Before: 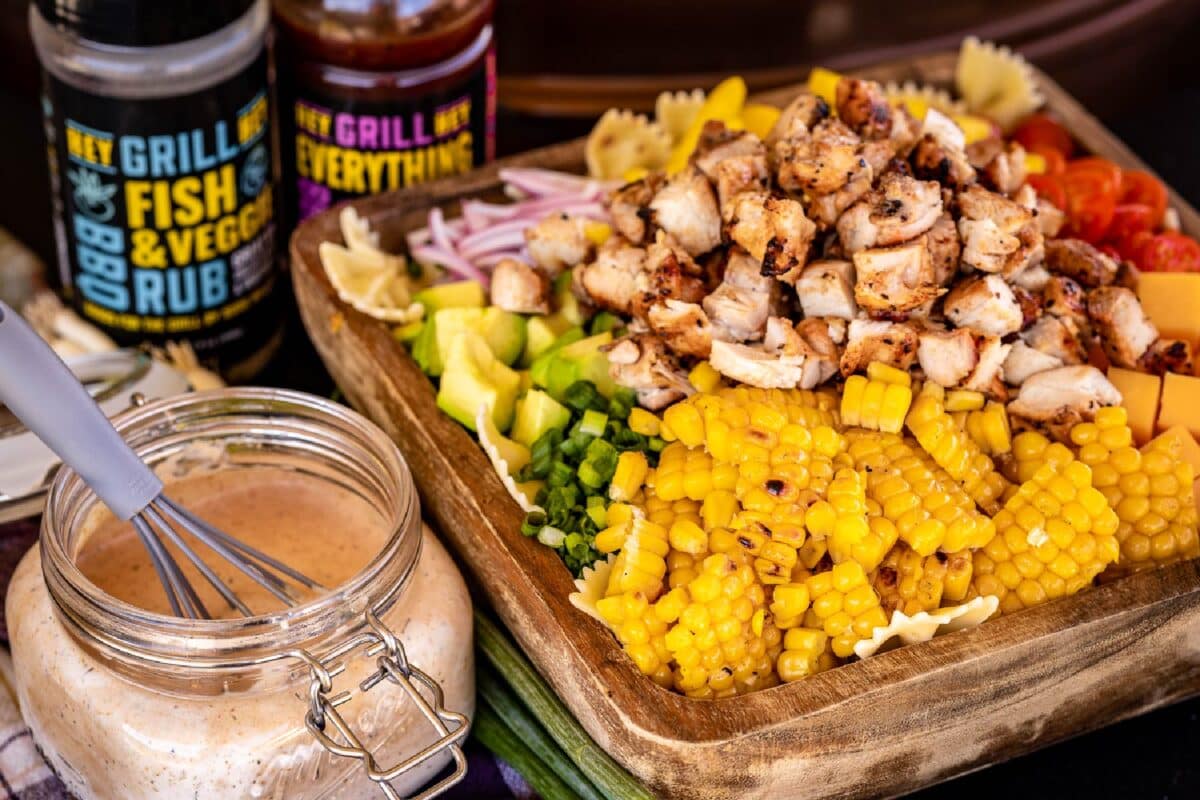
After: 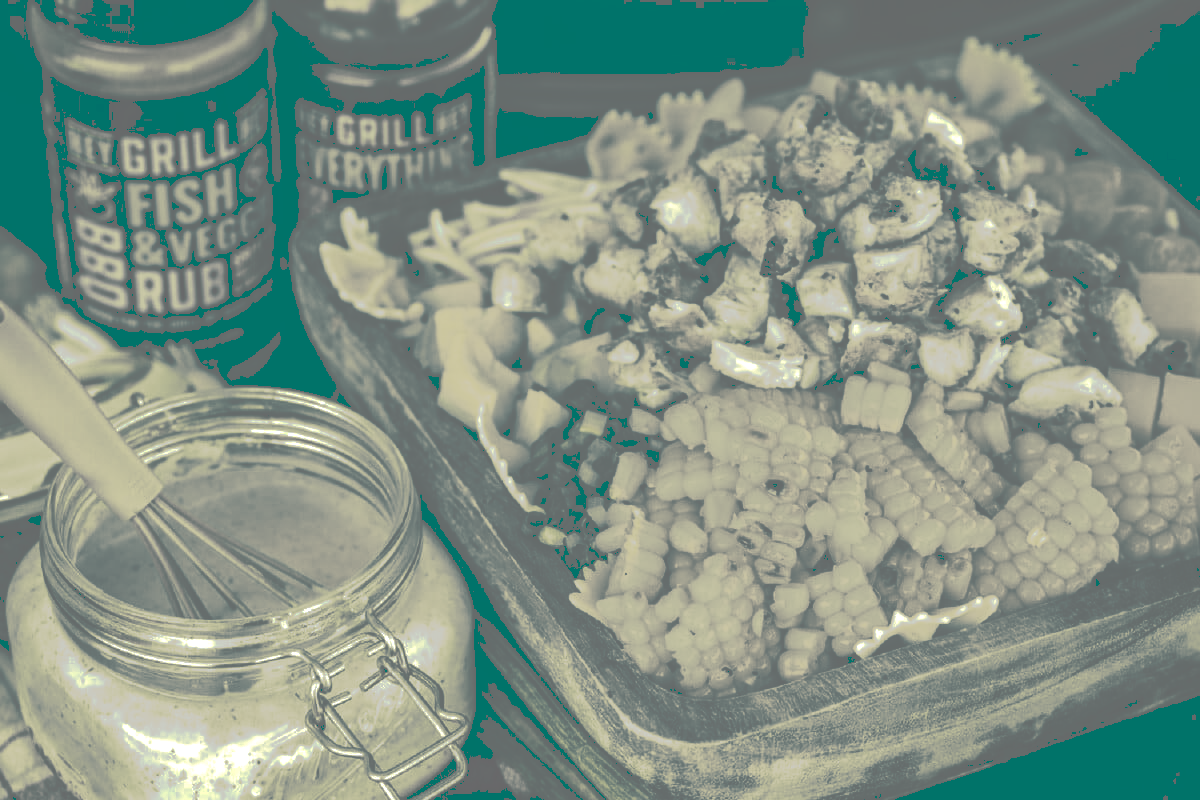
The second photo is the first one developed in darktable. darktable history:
tone curve: curves: ch0 [(0, 0) (0.003, 0.437) (0.011, 0.438) (0.025, 0.441) (0.044, 0.441) (0.069, 0.441) (0.1, 0.444) (0.136, 0.447) (0.177, 0.452) (0.224, 0.457) (0.277, 0.466) (0.335, 0.485) (0.399, 0.514) (0.468, 0.558) (0.543, 0.616) (0.623, 0.686) (0.709, 0.76) (0.801, 0.803) (0.898, 0.825) (1, 1)], preserve colors none
color look up table: target L [85.59, 79.89, 78.68, 79.89, 67.64, 56.92, 44.73, 38.43, 22.65, 29.07, 14.68, 203.92, 113.11, 79.89, 69.92, 57.3, 70.33, 58.18, 42.27, 50.8, 50.78, 24.79, 22.5, 10.28, 98.2, 91.43, 77.54, 91.39, 63.22, 82.93, 62.48, 59.03, 34.54, 38.05, 51.66, 31.27, 19.02, 19.02, 29.11, 2.261, 98.2, 81.16, 91.43, 77.54, 68.58, 69.9, 81.53, 46.14, 31.13], target a [-8.074, -7.868, -5.854, -7.868, -3.928, -3.718, -4.857, -5.551, -25.87, -13.26, -39.95, 0, 0.001, -7.868, -3.47, -3.841, -3.191, -3.124, -5.743, -2.925, -3.084, -21.17, -26.85, -31.44, -19.62, -18.63, -4.517, -18.8, -3.06, -5.994, -2.829, -2.849, -8.137, -5.238, -2.83, -8.702, -28.29, -28.29, -12.75, -4.705, -19.62, -7.944, -18.63, -4.517, -2.794, -3.594, -5.469, -4.768, -9.65], target b [32.8, 25.07, 23.09, 25.07, 12.7, 7.319, 3.997, 1.906, -3.946, 0.703, -5.36, -0.003, -0.008, 25.07, 13.81, 7.806, 14.41, 7.474, 3.273, 4.562, 5.536, -3.33, -4.189, -6.143, 52.46, 42.06, 21.8, 42.57, 10.73, 28.98, 9.802, 8.084, 1.66, 1.43, 5.838, -0.792, -4.167, -4.167, -2.017, -12.95, 52.46, 26.61, 42.06, 21.8, 13.52, 14.34, 27.23, 4.301, -1.031], num patches 49
